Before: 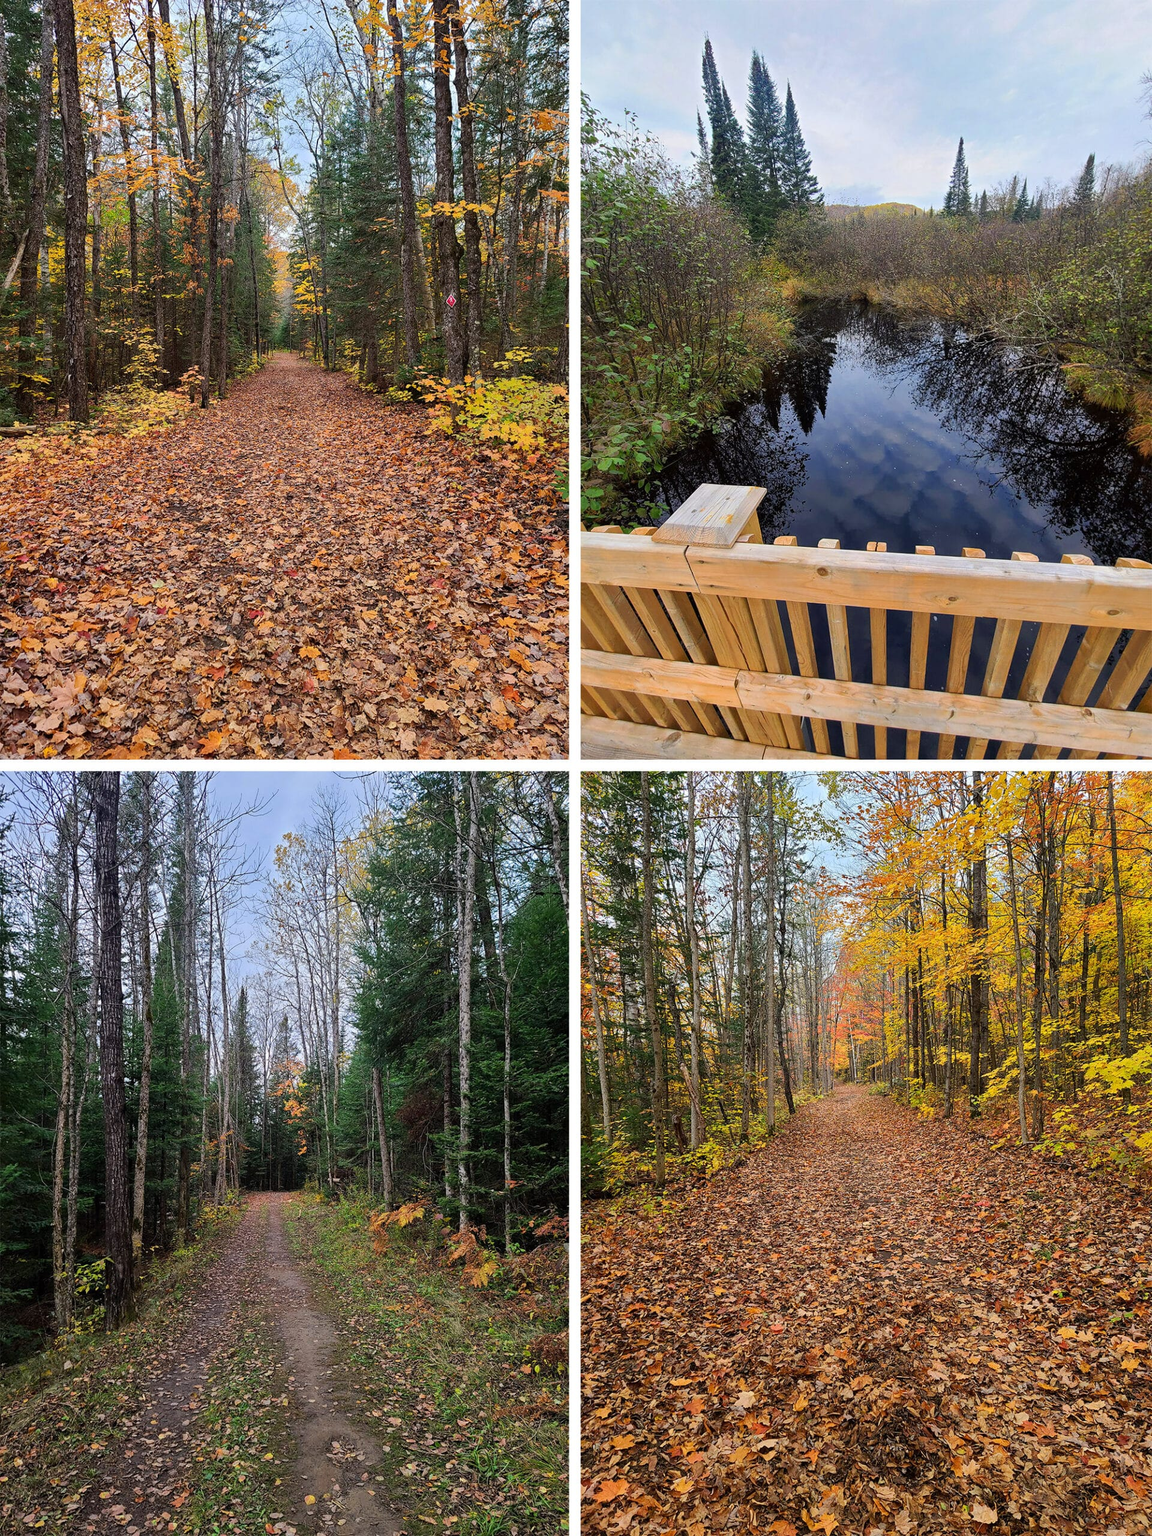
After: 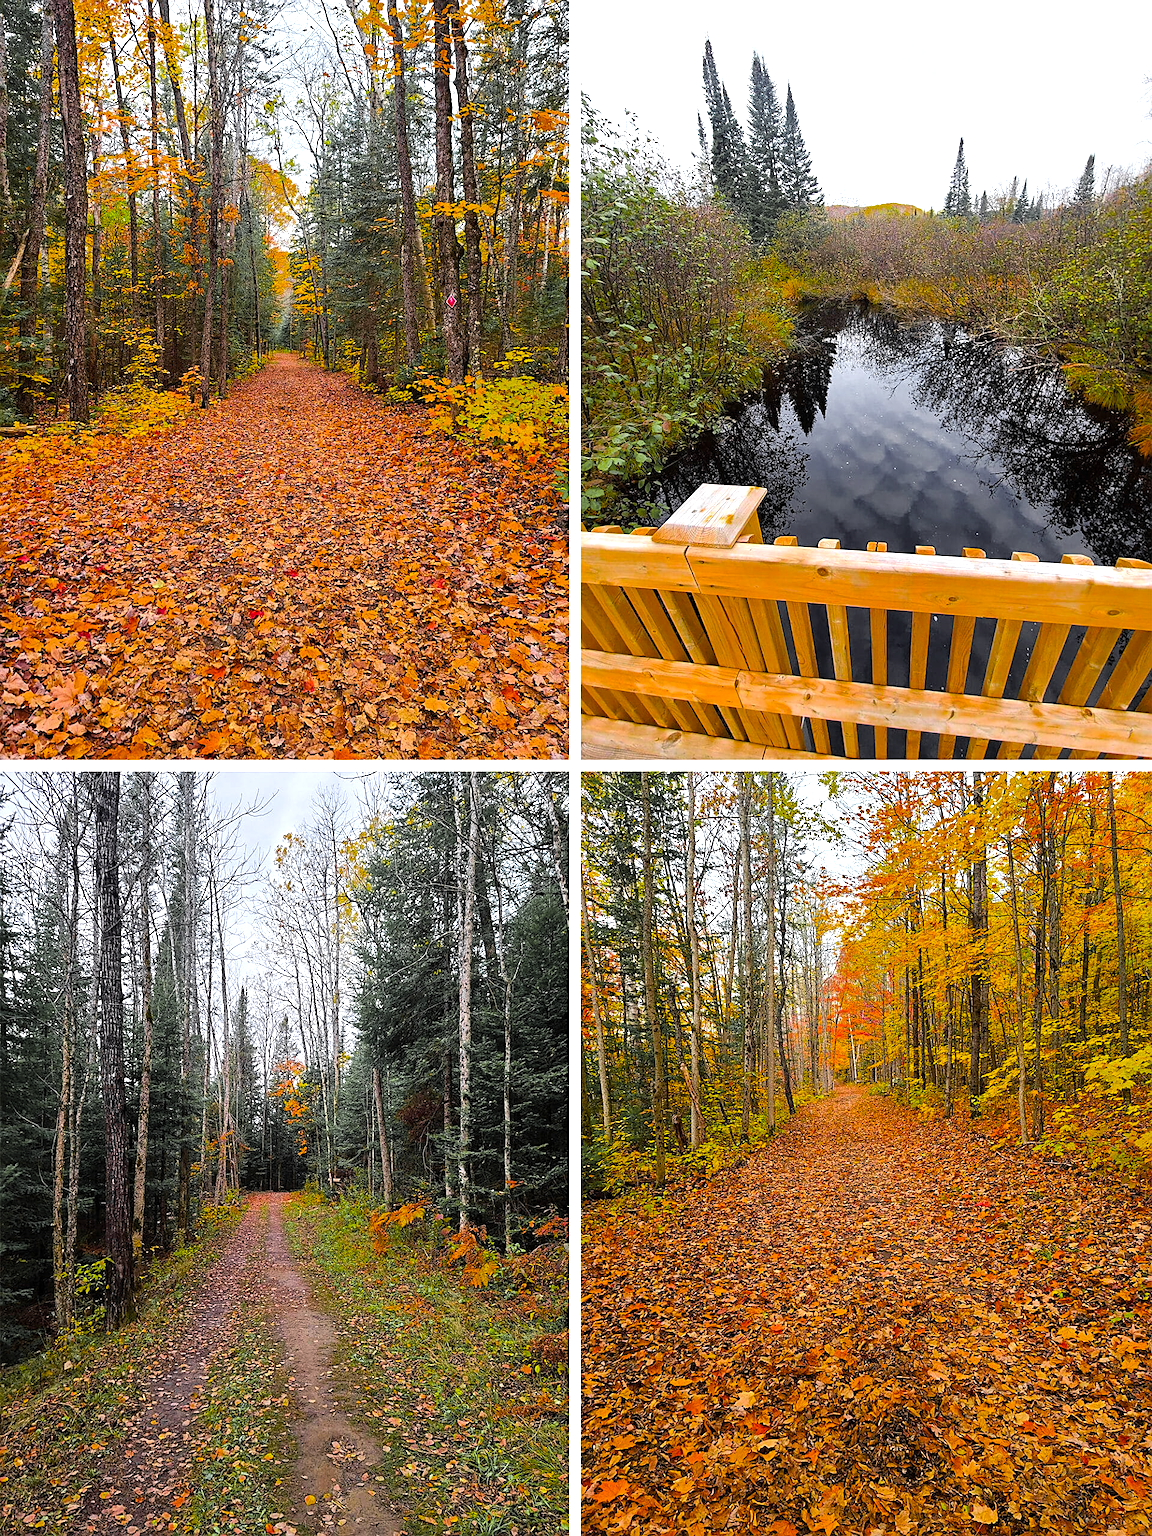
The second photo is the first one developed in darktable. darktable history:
sharpen: on, module defaults
color zones: curves: ch0 [(0.004, 0.388) (0.125, 0.392) (0.25, 0.404) (0.375, 0.5) (0.5, 0.5) (0.625, 0.5) (0.75, 0.5) (0.875, 0.5)]; ch1 [(0, 0.5) (0.125, 0.5) (0.25, 0.5) (0.375, 0.124) (0.524, 0.124) (0.645, 0.128) (0.789, 0.132) (0.914, 0.096) (0.998, 0.068)]
tone equalizer: -8 EV -0.402 EV, -7 EV -0.416 EV, -6 EV -0.315 EV, -5 EV -0.26 EV, -3 EV 0.211 EV, -2 EV 0.33 EV, -1 EV 0.387 EV, +0 EV 0.414 EV, mask exposure compensation -0.514 EV
color balance rgb: highlights gain › luminance 7.225%, highlights gain › chroma 0.977%, highlights gain › hue 49.84°, perceptual saturation grading › global saturation 19.338%, perceptual brilliance grading › global brilliance 10.04%, global vibrance 50.167%
contrast brightness saturation: contrast 0.048, brightness 0.061, saturation 0.013
